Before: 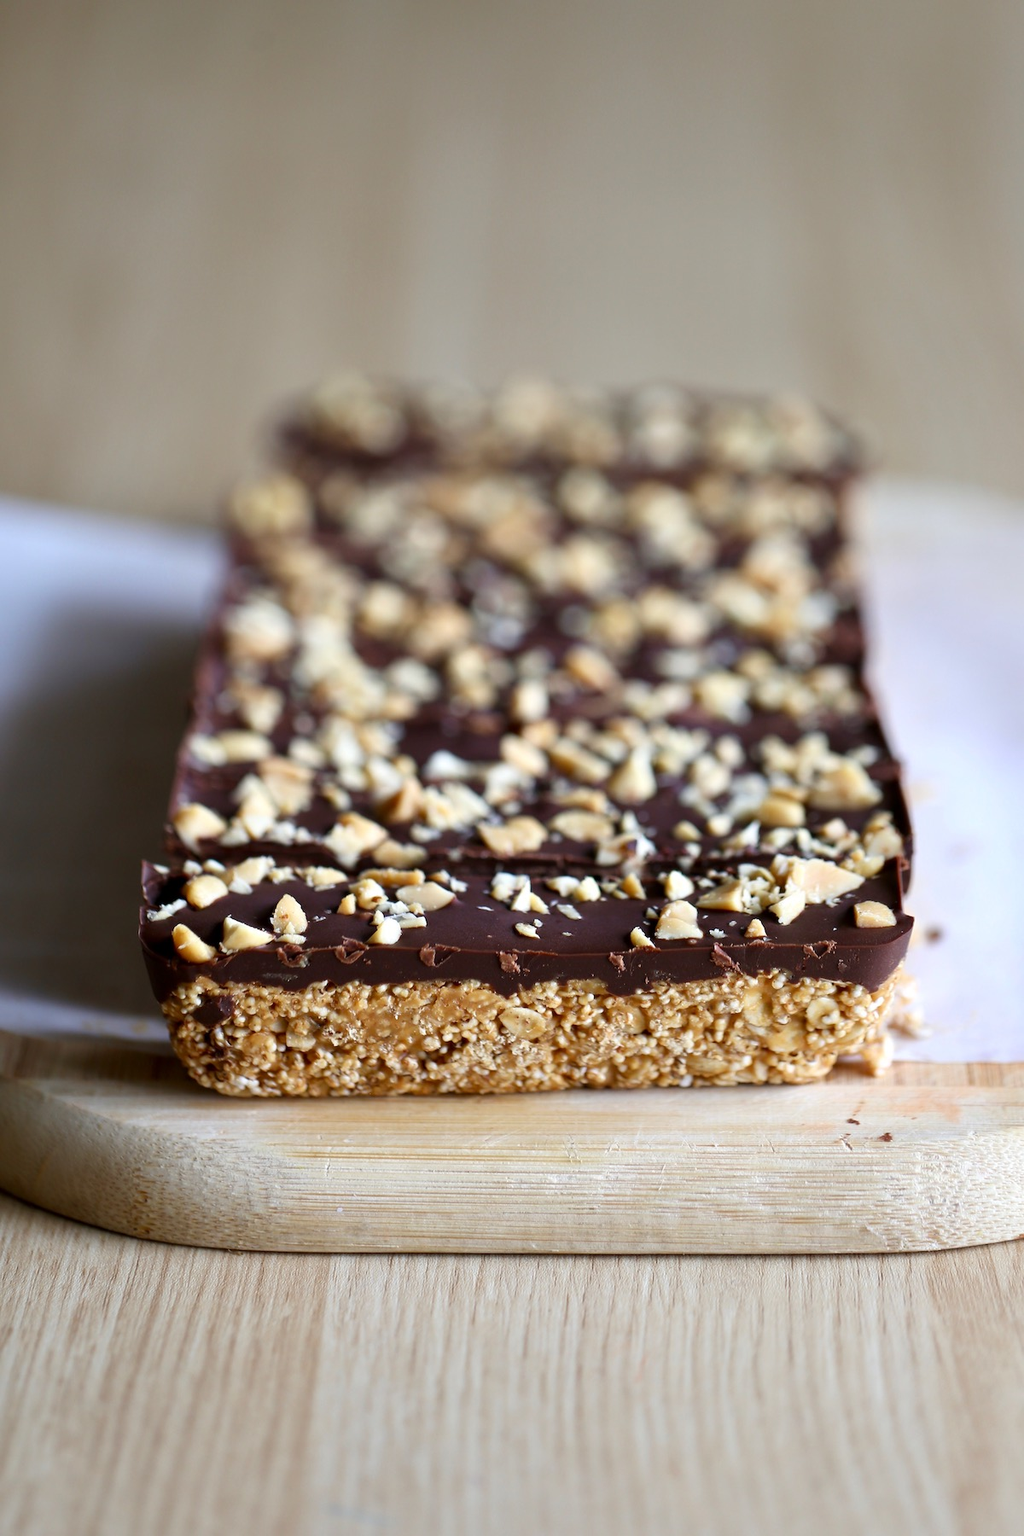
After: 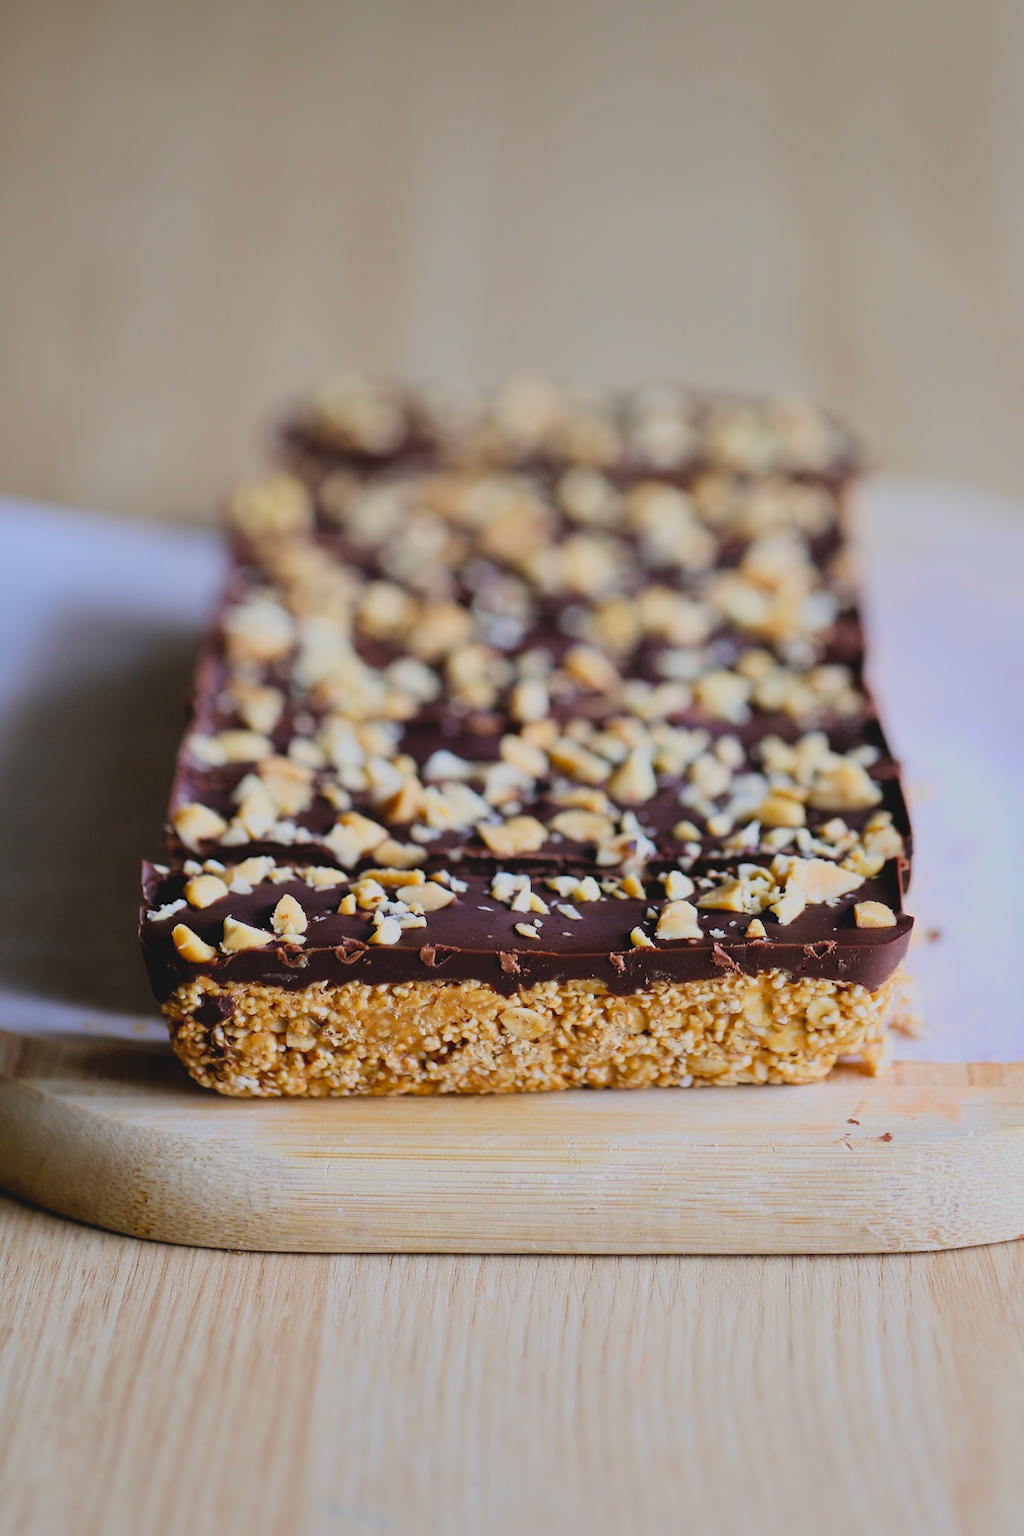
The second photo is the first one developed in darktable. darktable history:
color calibration: output colorfulness [0, 0.315, 0, 0], illuminant custom, x 0.348, y 0.366, temperature 4910.98 K
contrast brightness saturation: contrast -0.098, brightness 0.054, saturation 0.079
filmic rgb: black relative exposure -8.48 EV, white relative exposure 5.53 EV, hardness 3.36, contrast 1.021, color science v6 (2022), iterations of high-quality reconstruction 0
